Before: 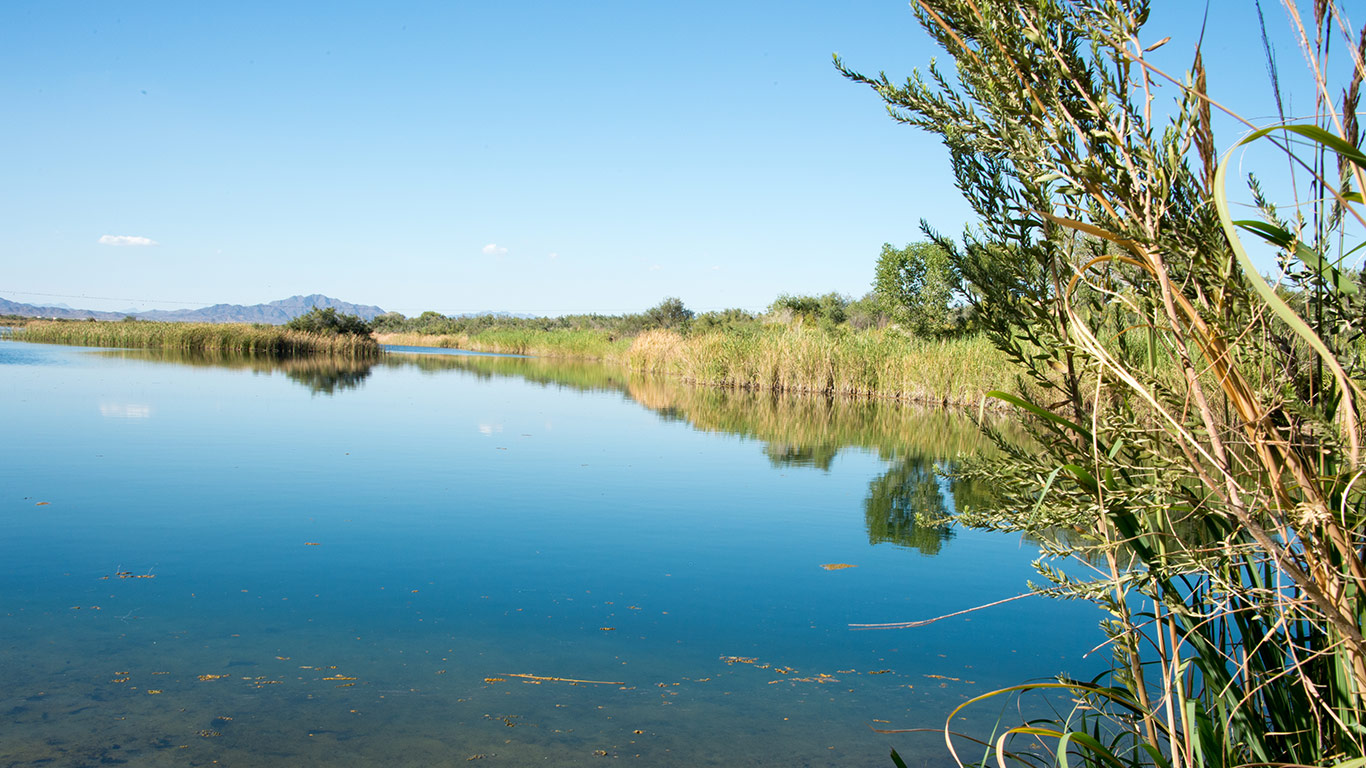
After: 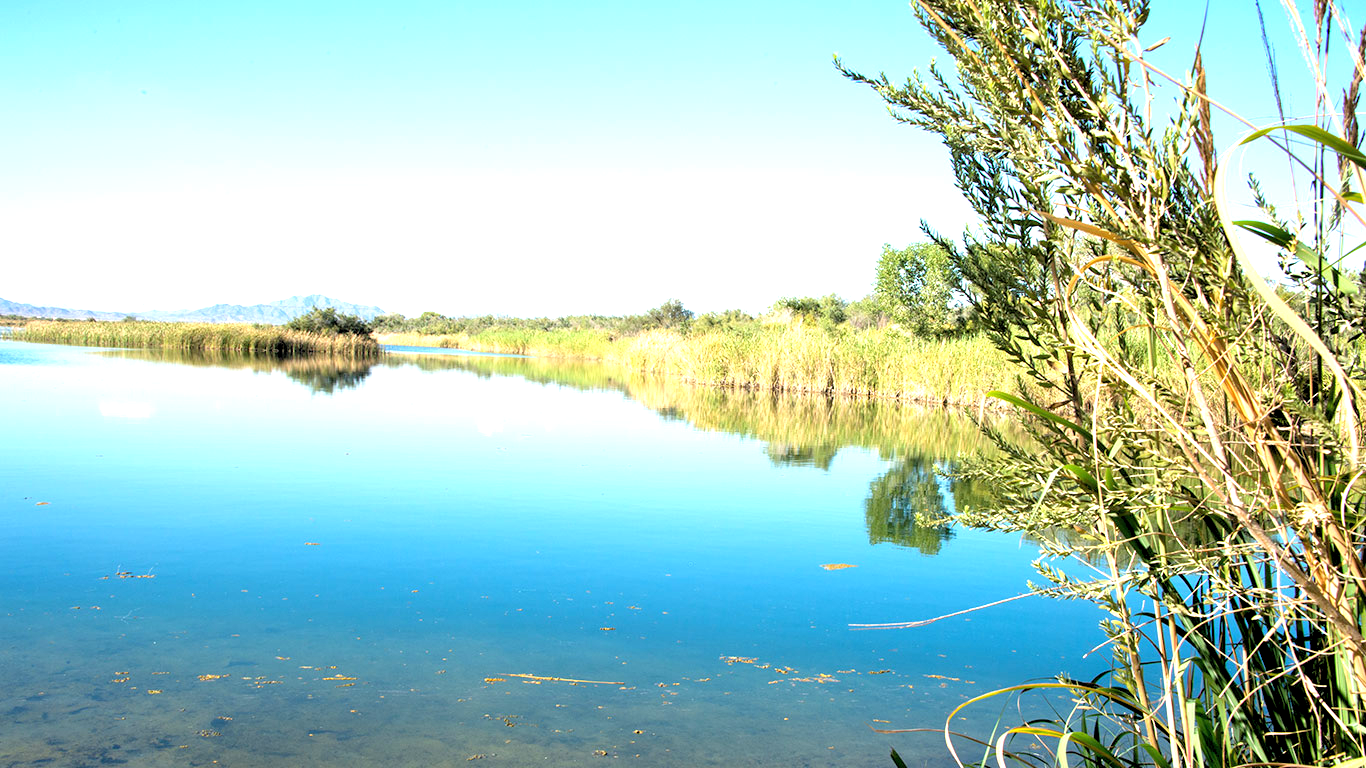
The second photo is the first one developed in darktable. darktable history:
exposure: black level correction 0, exposure 0.9 EV, compensate highlight preservation false
rgb levels: levels [[0.013, 0.434, 0.89], [0, 0.5, 1], [0, 0.5, 1]]
